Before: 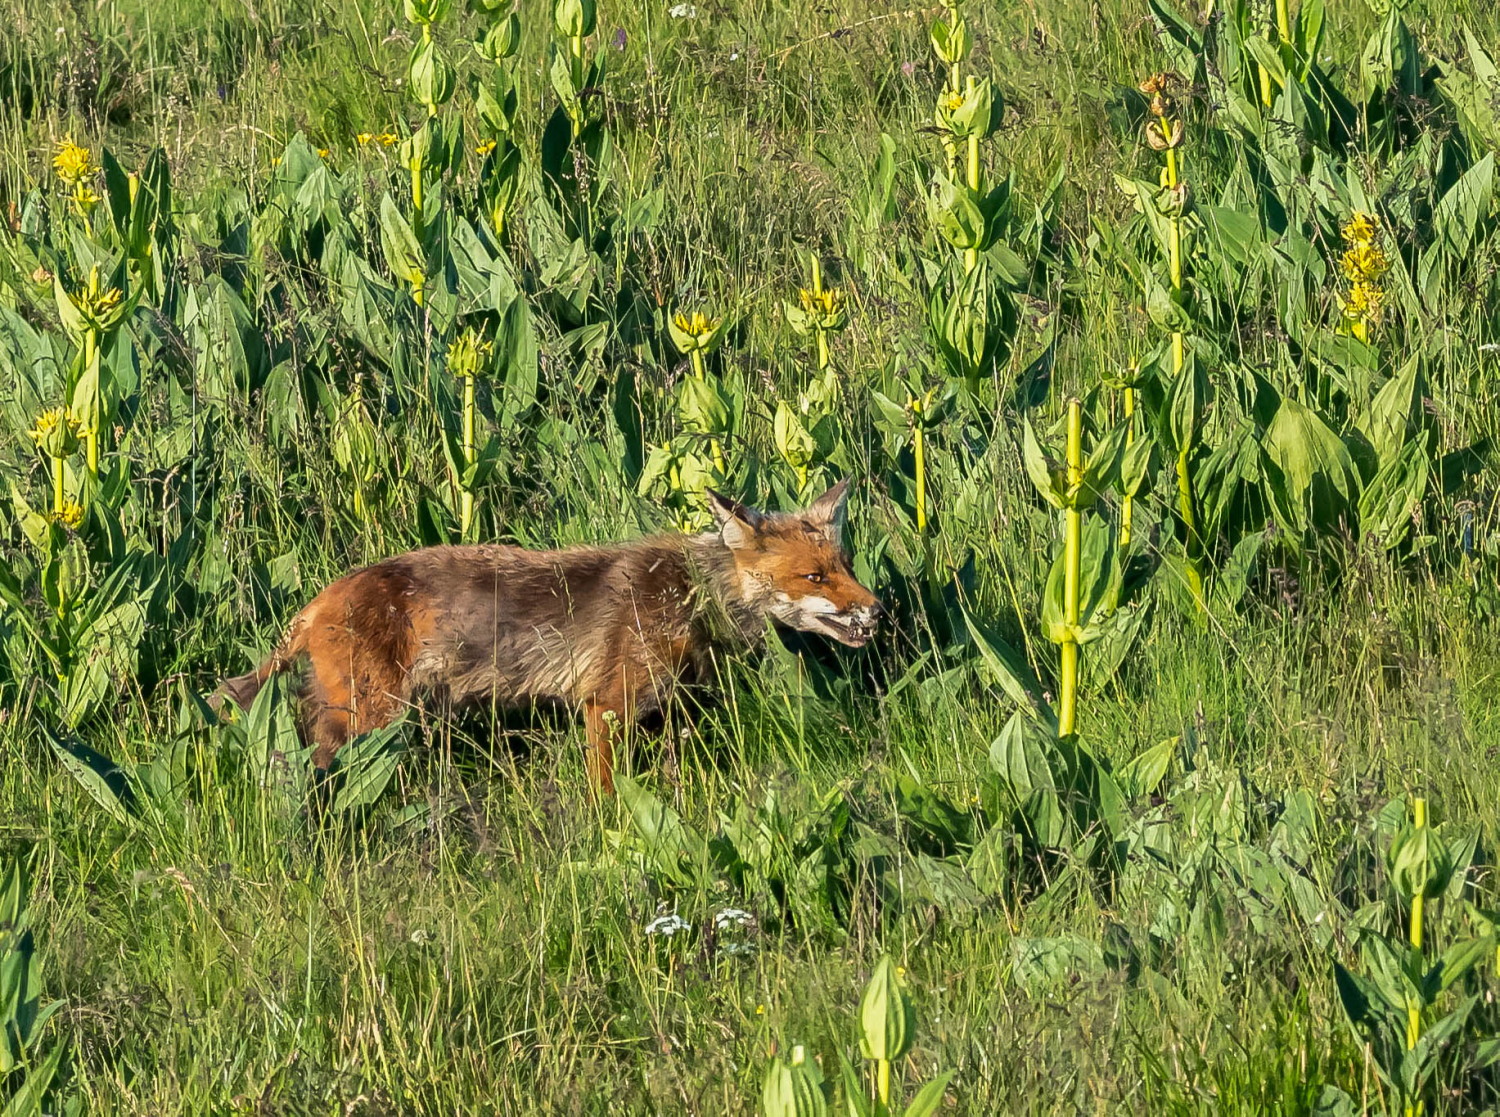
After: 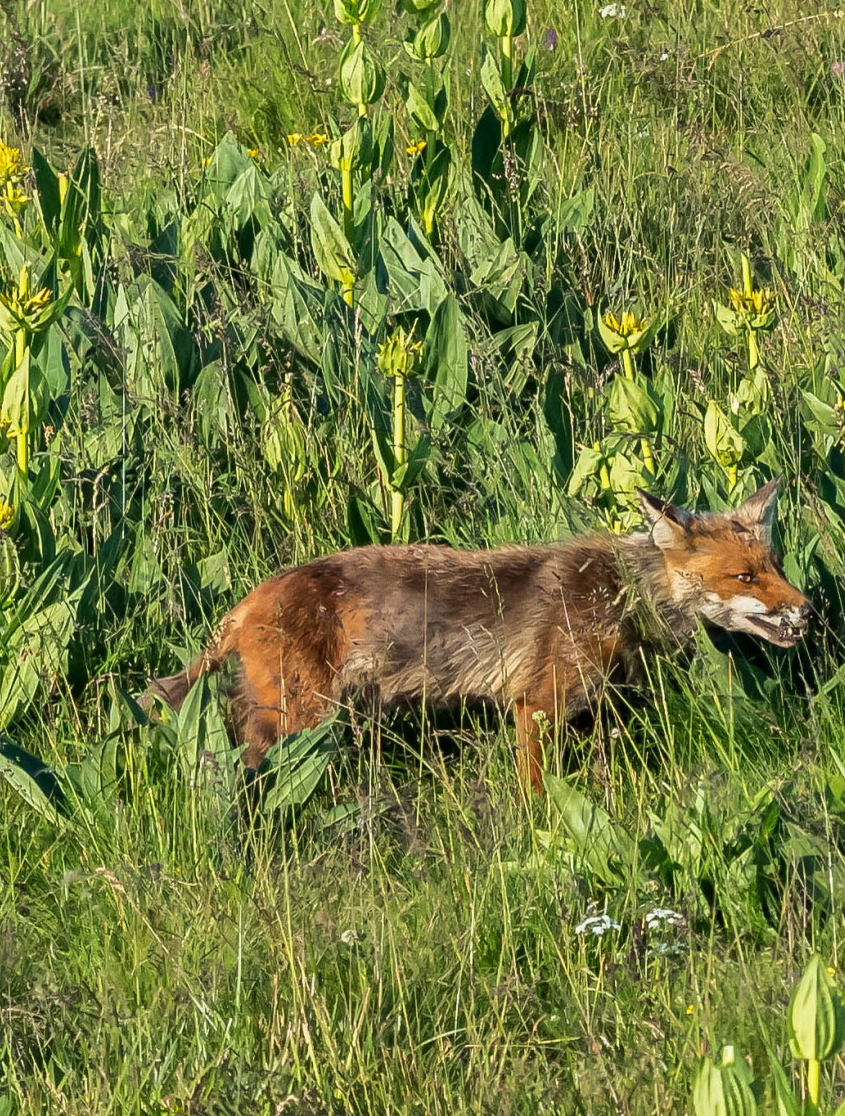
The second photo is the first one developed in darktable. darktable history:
crop: left 4.69%, right 38.953%
